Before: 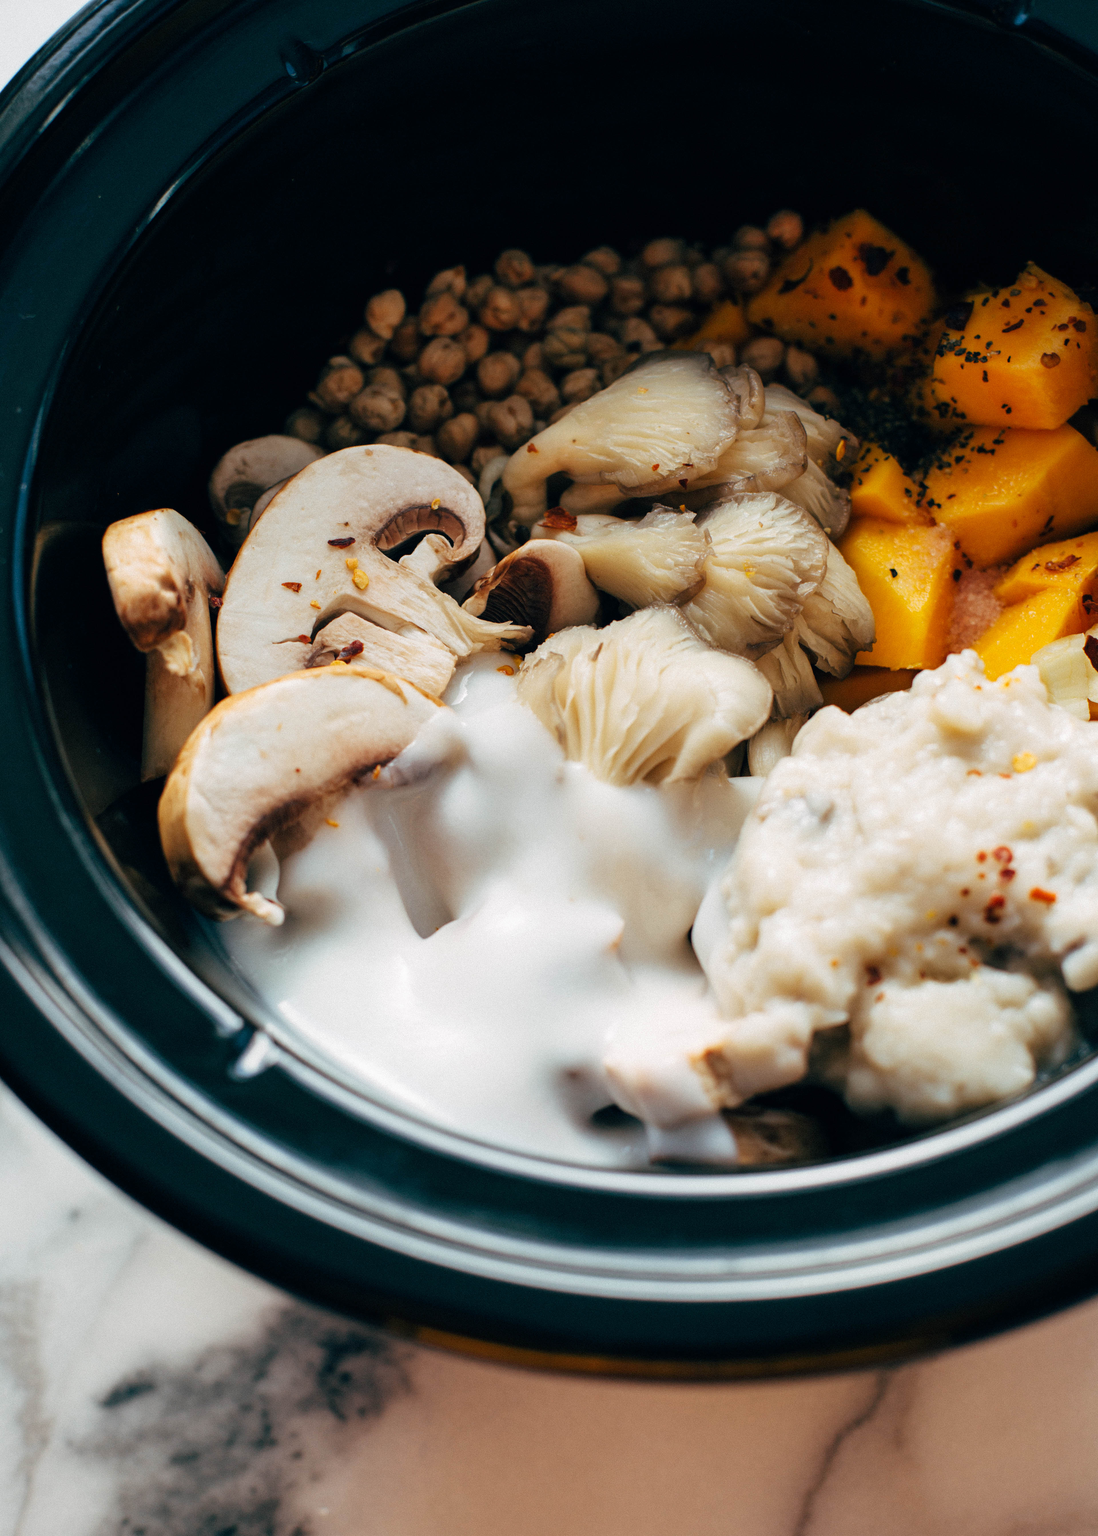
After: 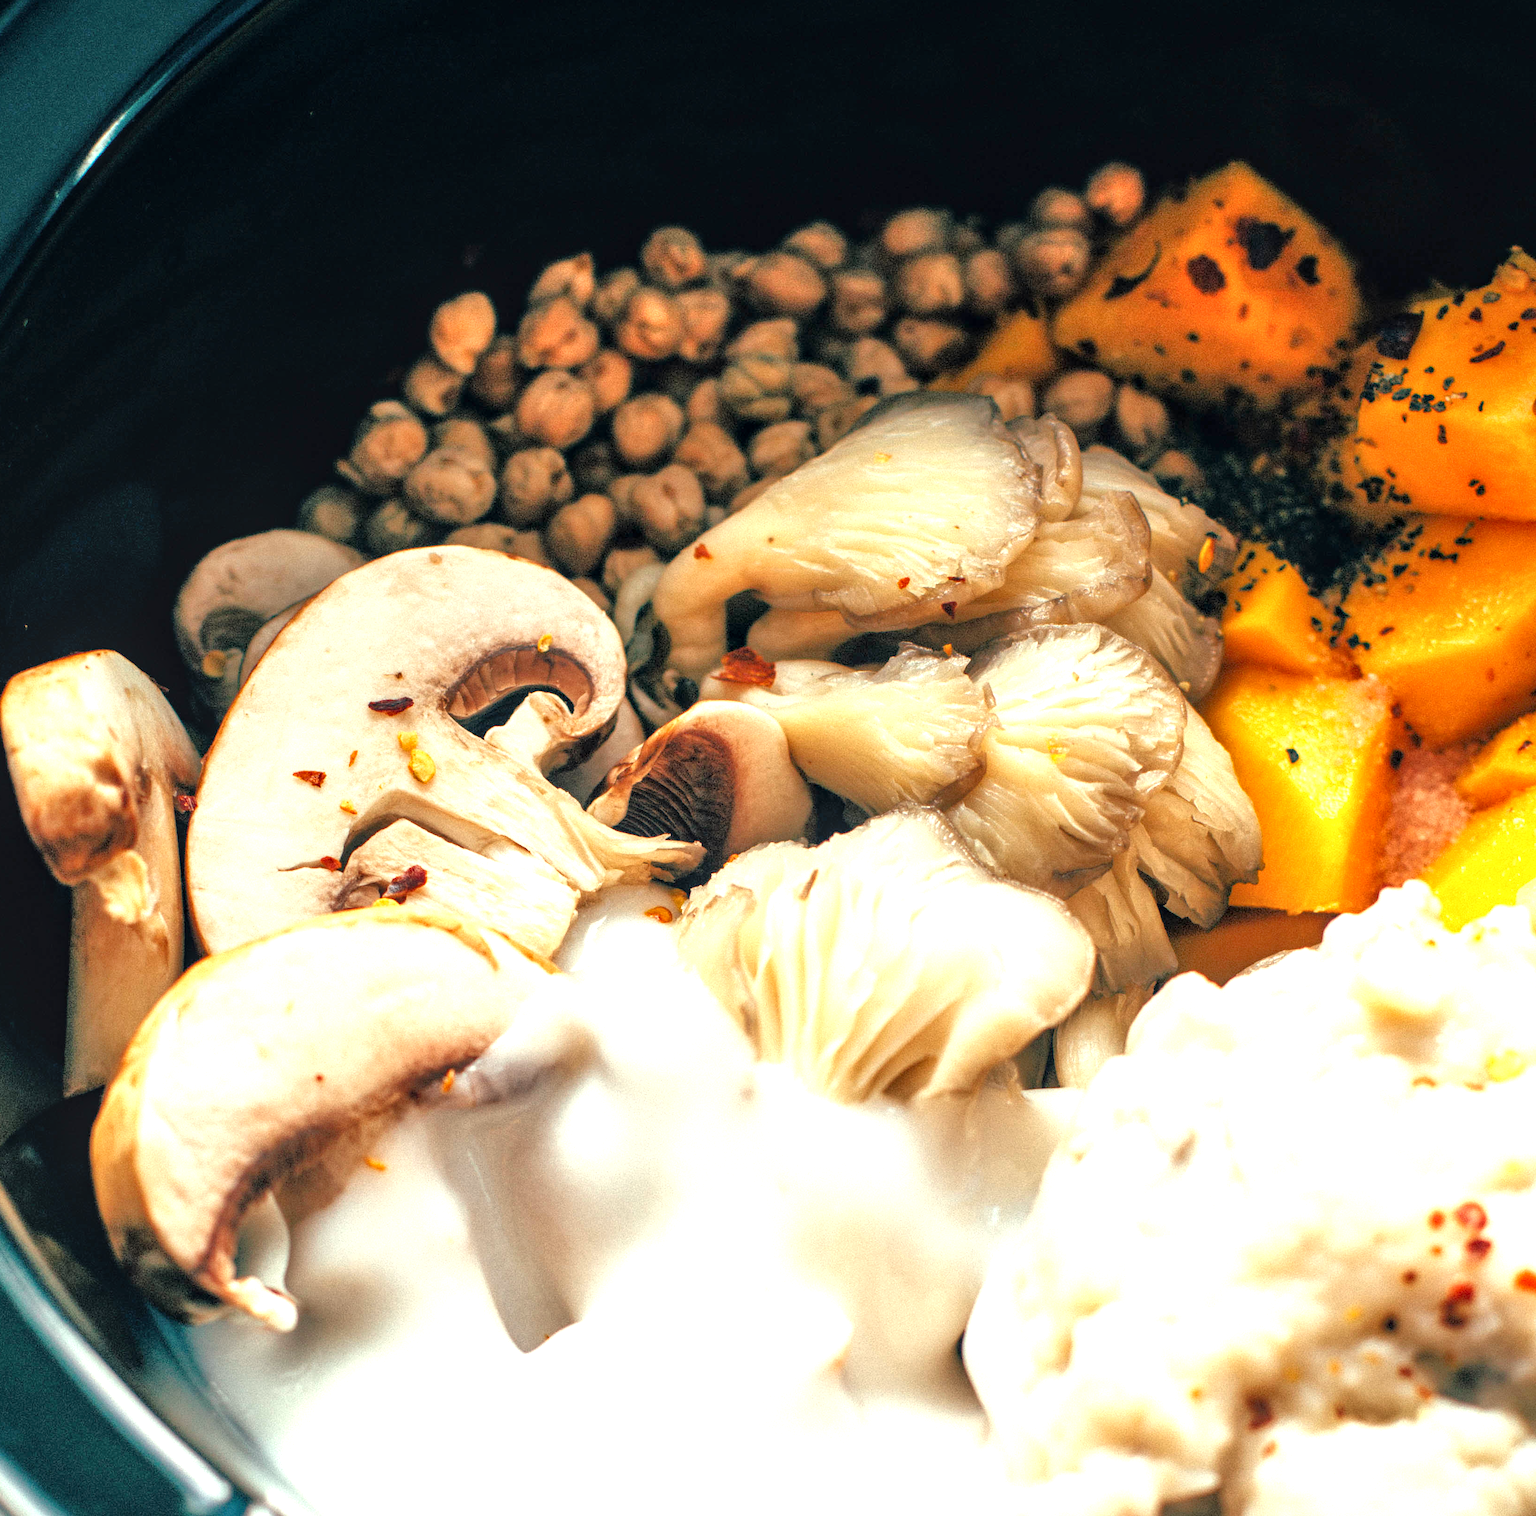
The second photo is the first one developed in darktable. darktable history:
crop and rotate: left 9.345%, top 7.22%, right 4.982%, bottom 32.331%
local contrast: on, module defaults
exposure: black level correction 0, exposure 1 EV, compensate exposure bias true, compensate highlight preservation false
tone equalizer: -7 EV 0.15 EV, -6 EV 0.6 EV, -5 EV 1.15 EV, -4 EV 1.33 EV, -3 EV 1.15 EV, -2 EV 0.6 EV, -1 EV 0.15 EV, mask exposure compensation -0.5 EV
white balance: red 1.029, blue 0.92
